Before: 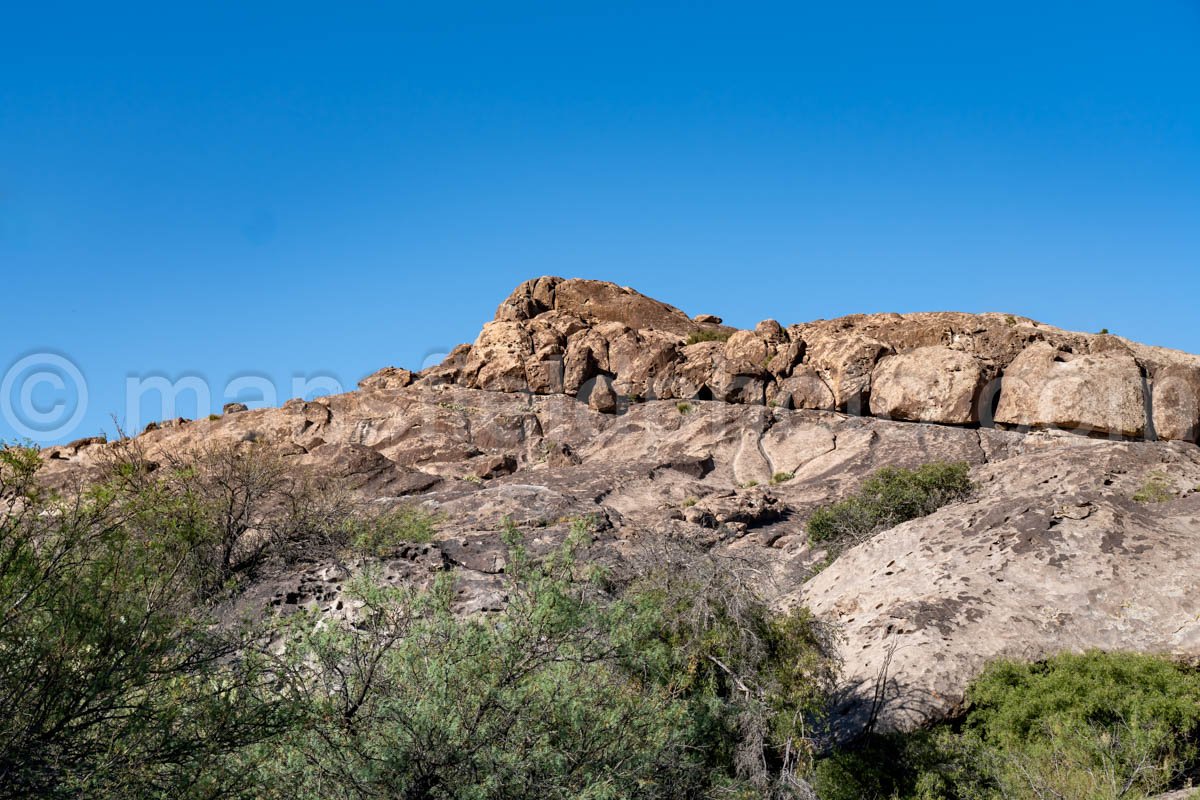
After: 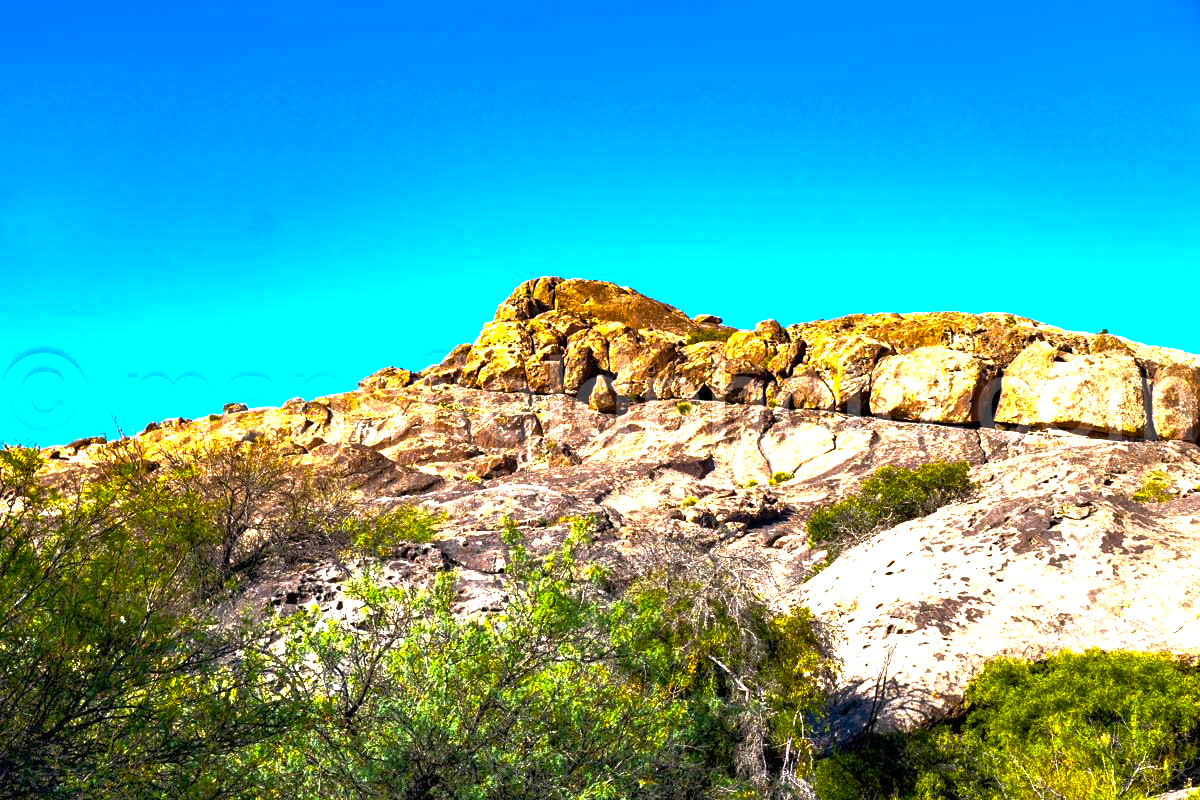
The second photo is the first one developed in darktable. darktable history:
color balance rgb: linear chroma grading › shadows -30%, linear chroma grading › global chroma 35%, perceptual saturation grading › global saturation 75%, perceptual saturation grading › shadows -30%, perceptual brilliance grading › highlights 75%, perceptual brilliance grading › shadows -30%, global vibrance 35%
rgb curve: curves: ch0 [(0, 0) (0.072, 0.166) (0.217, 0.293) (0.414, 0.42) (1, 1)], compensate middle gray true, preserve colors basic power
